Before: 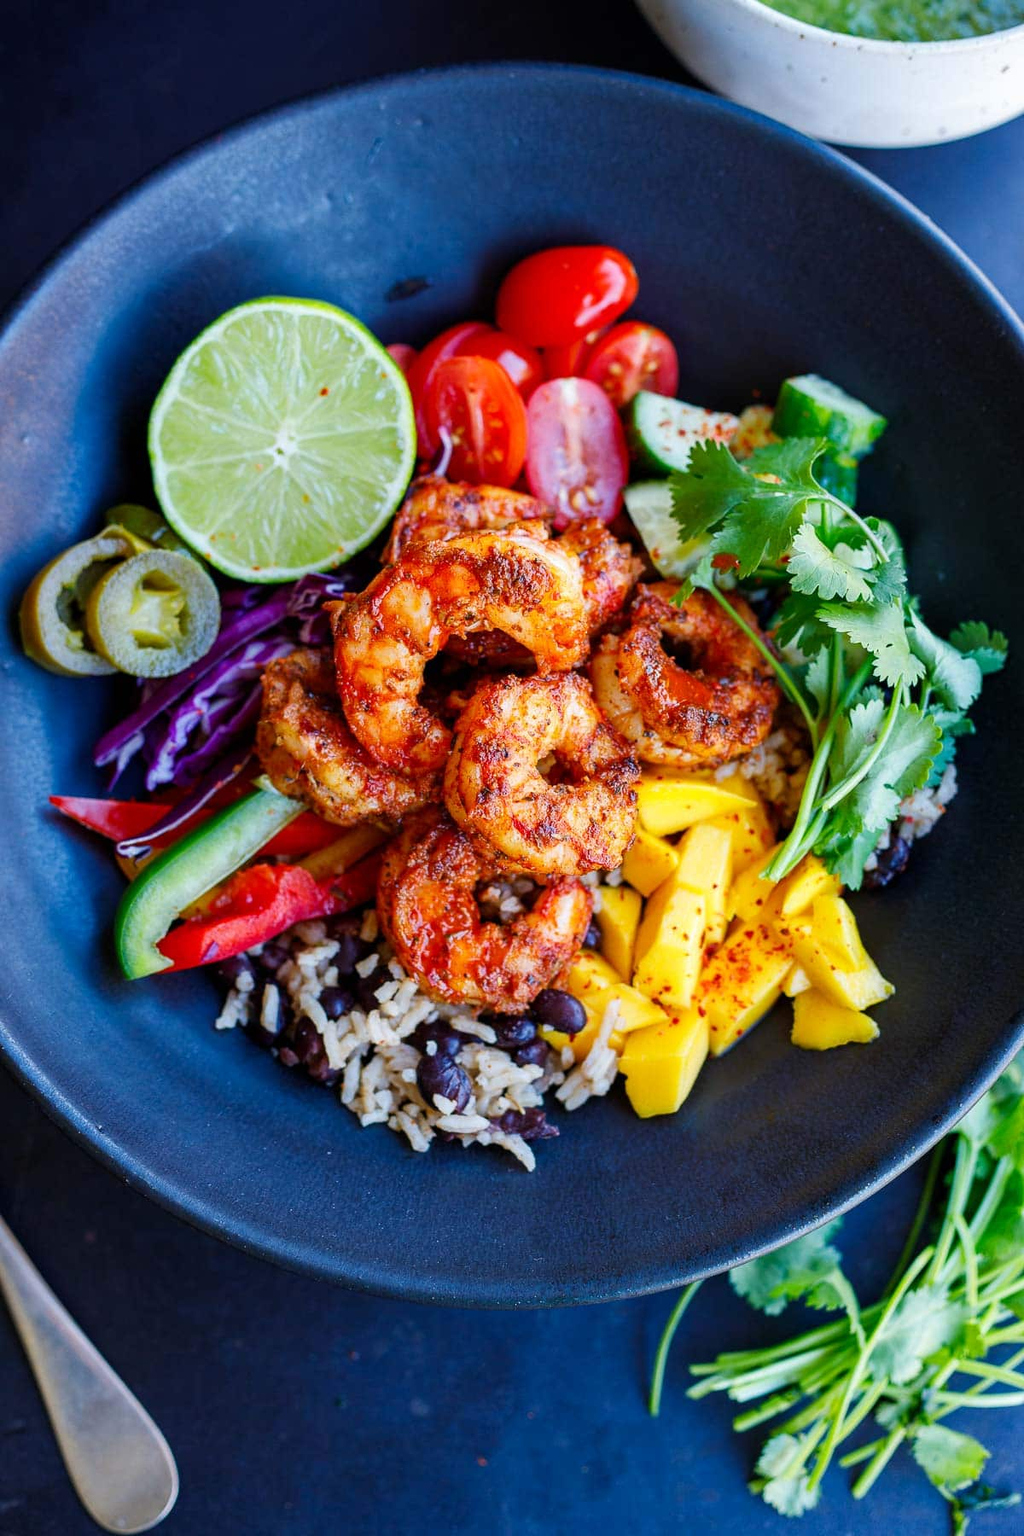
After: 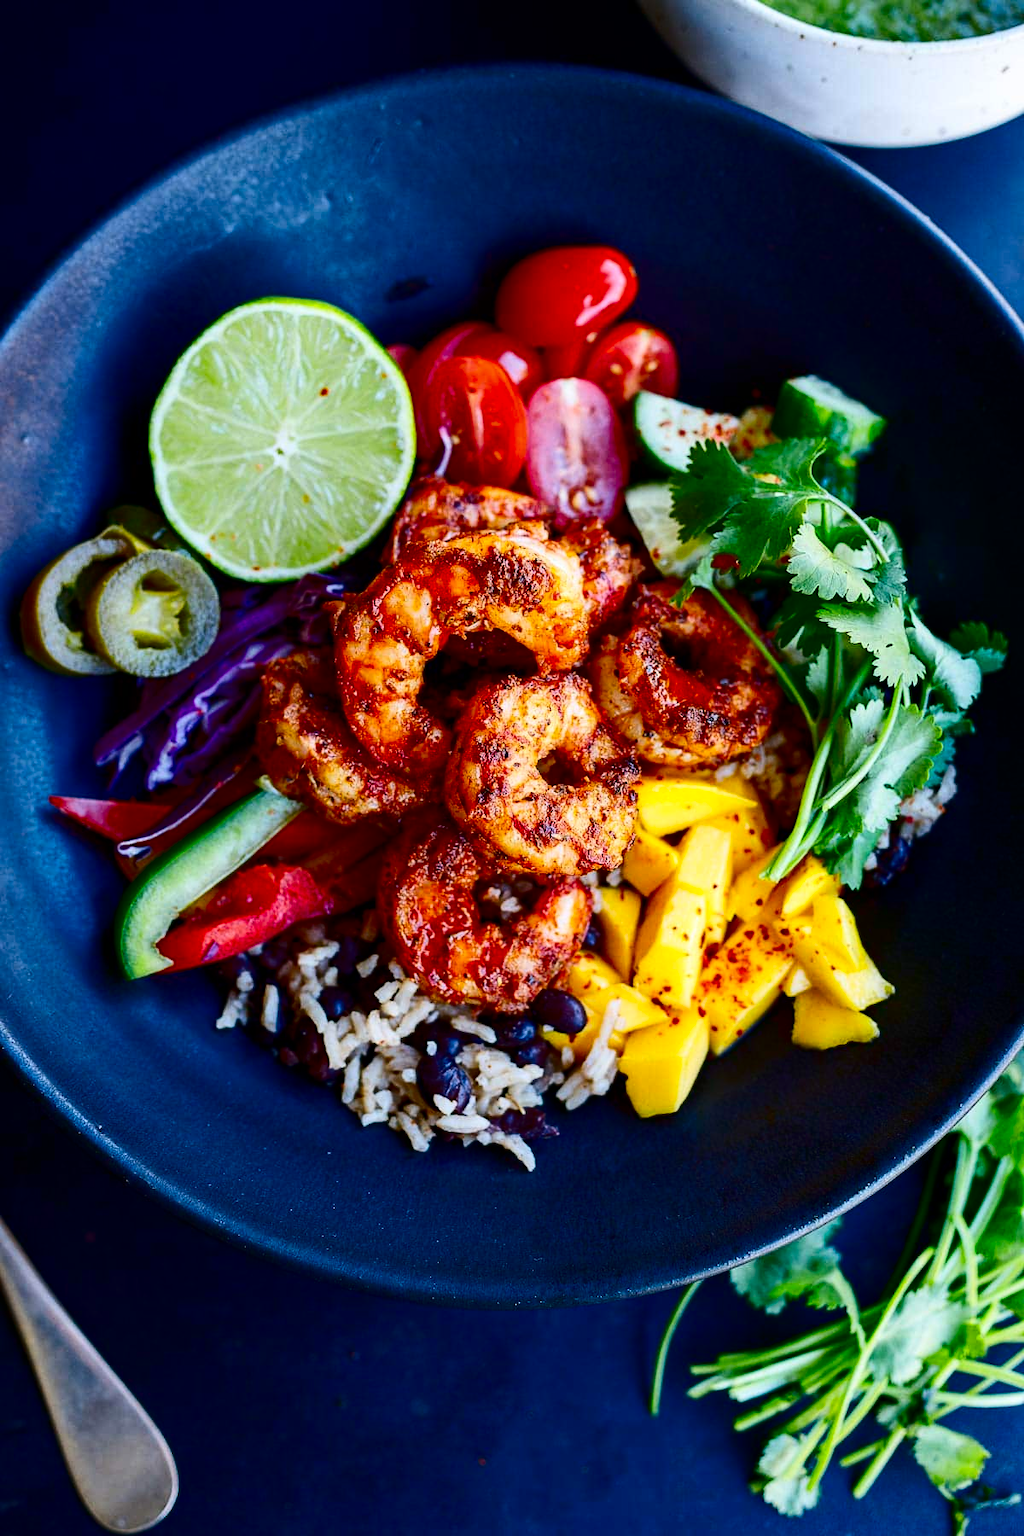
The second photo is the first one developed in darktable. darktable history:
contrast brightness saturation: contrast 0.243, brightness -0.221, saturation 0.146
